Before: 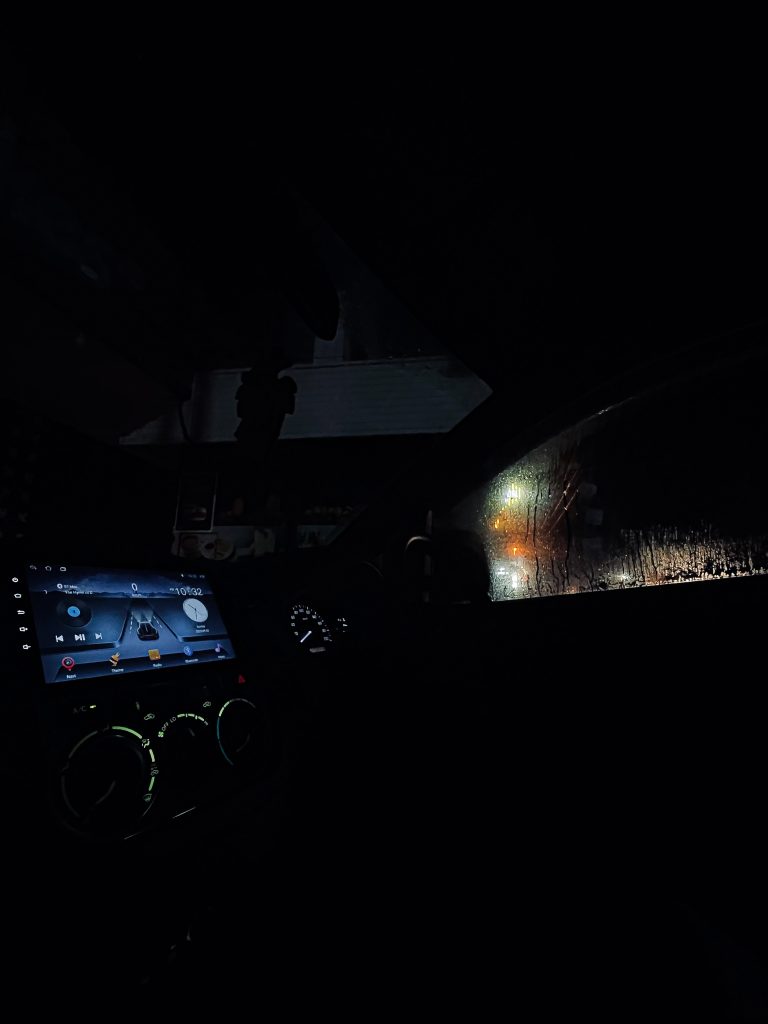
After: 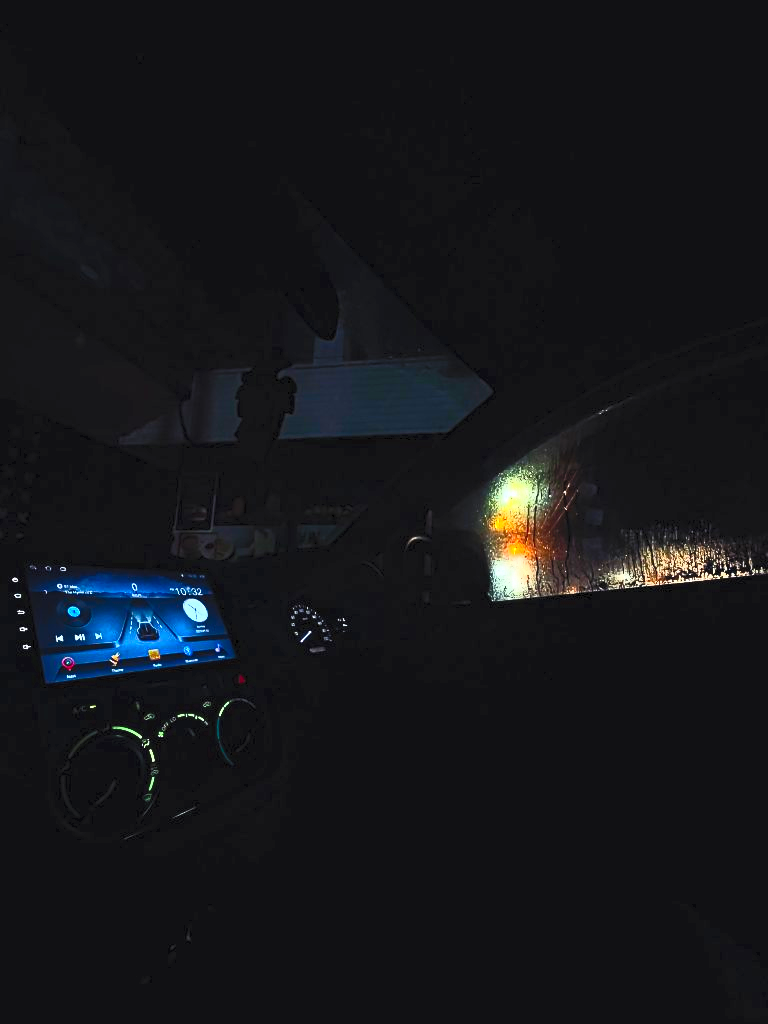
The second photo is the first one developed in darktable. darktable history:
contrast brightness saturation: contrast 0.981, brightness 0.984, saturation 0.992
